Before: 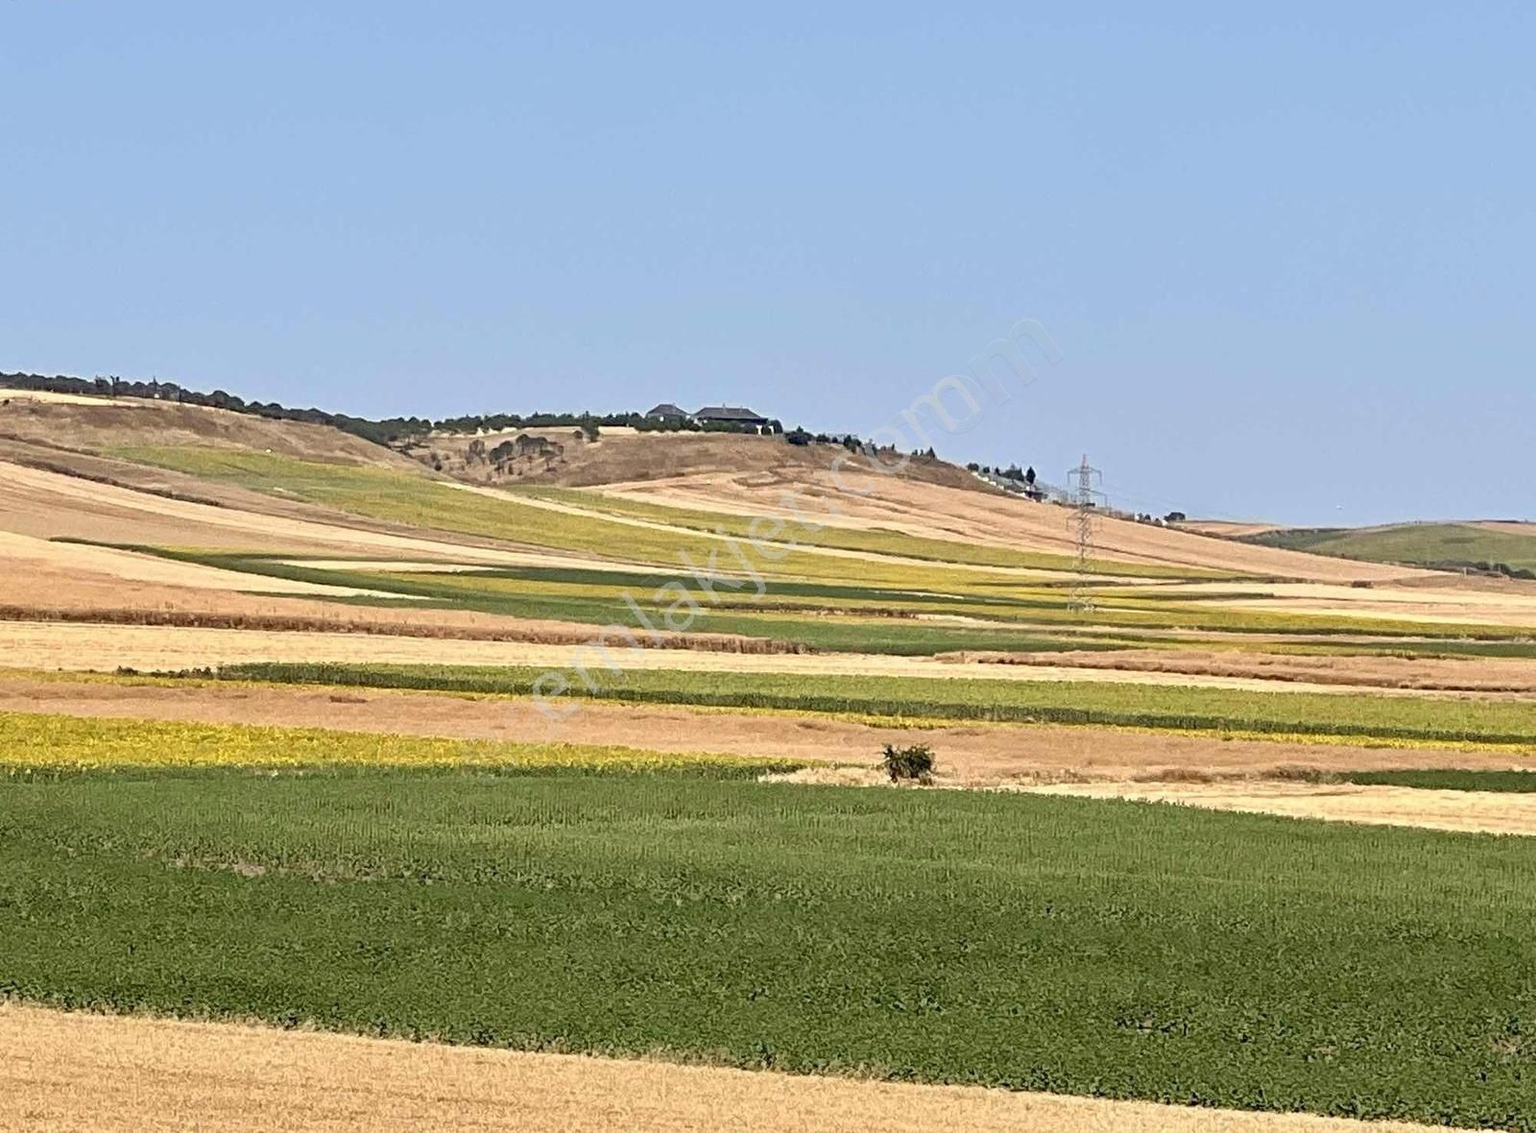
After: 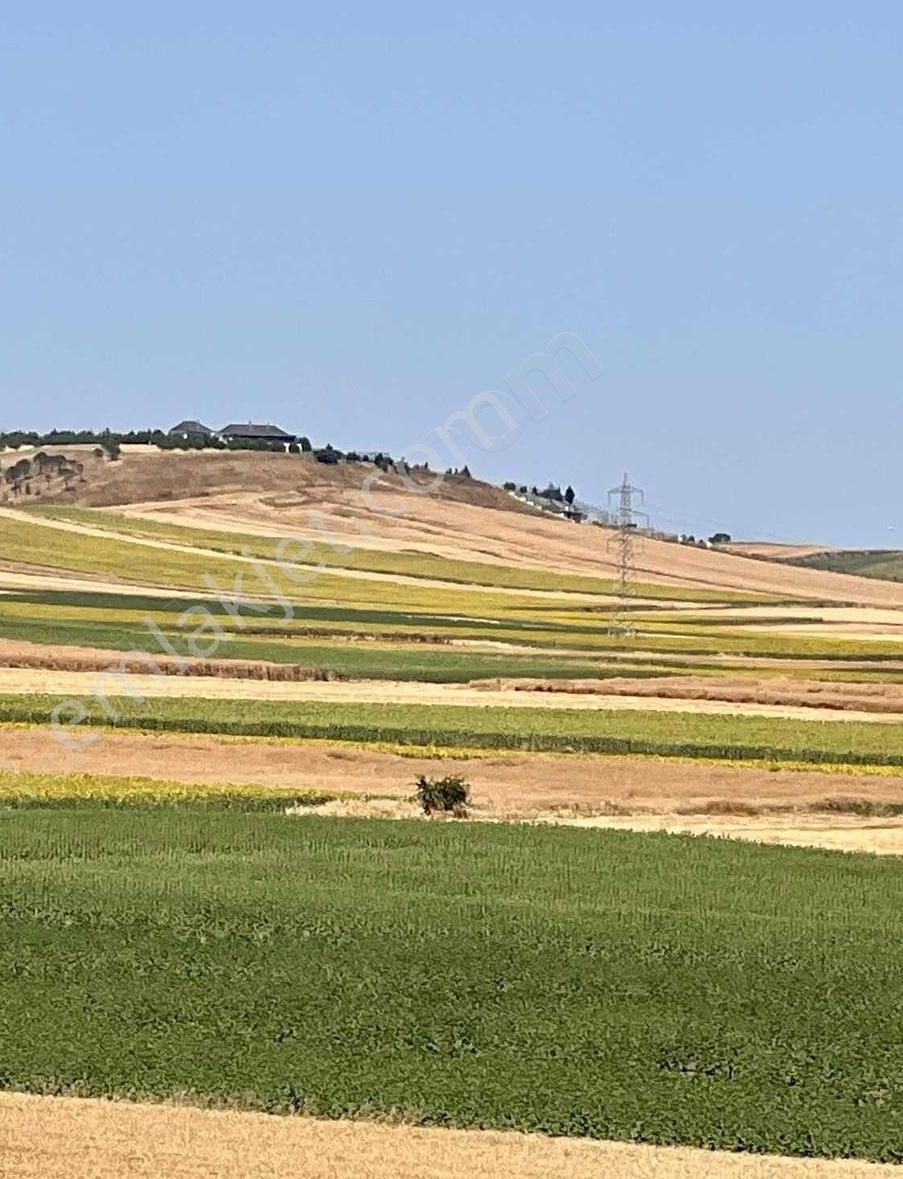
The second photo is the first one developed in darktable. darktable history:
crop: left 31.507%, top 0.017%, right 12.023%
